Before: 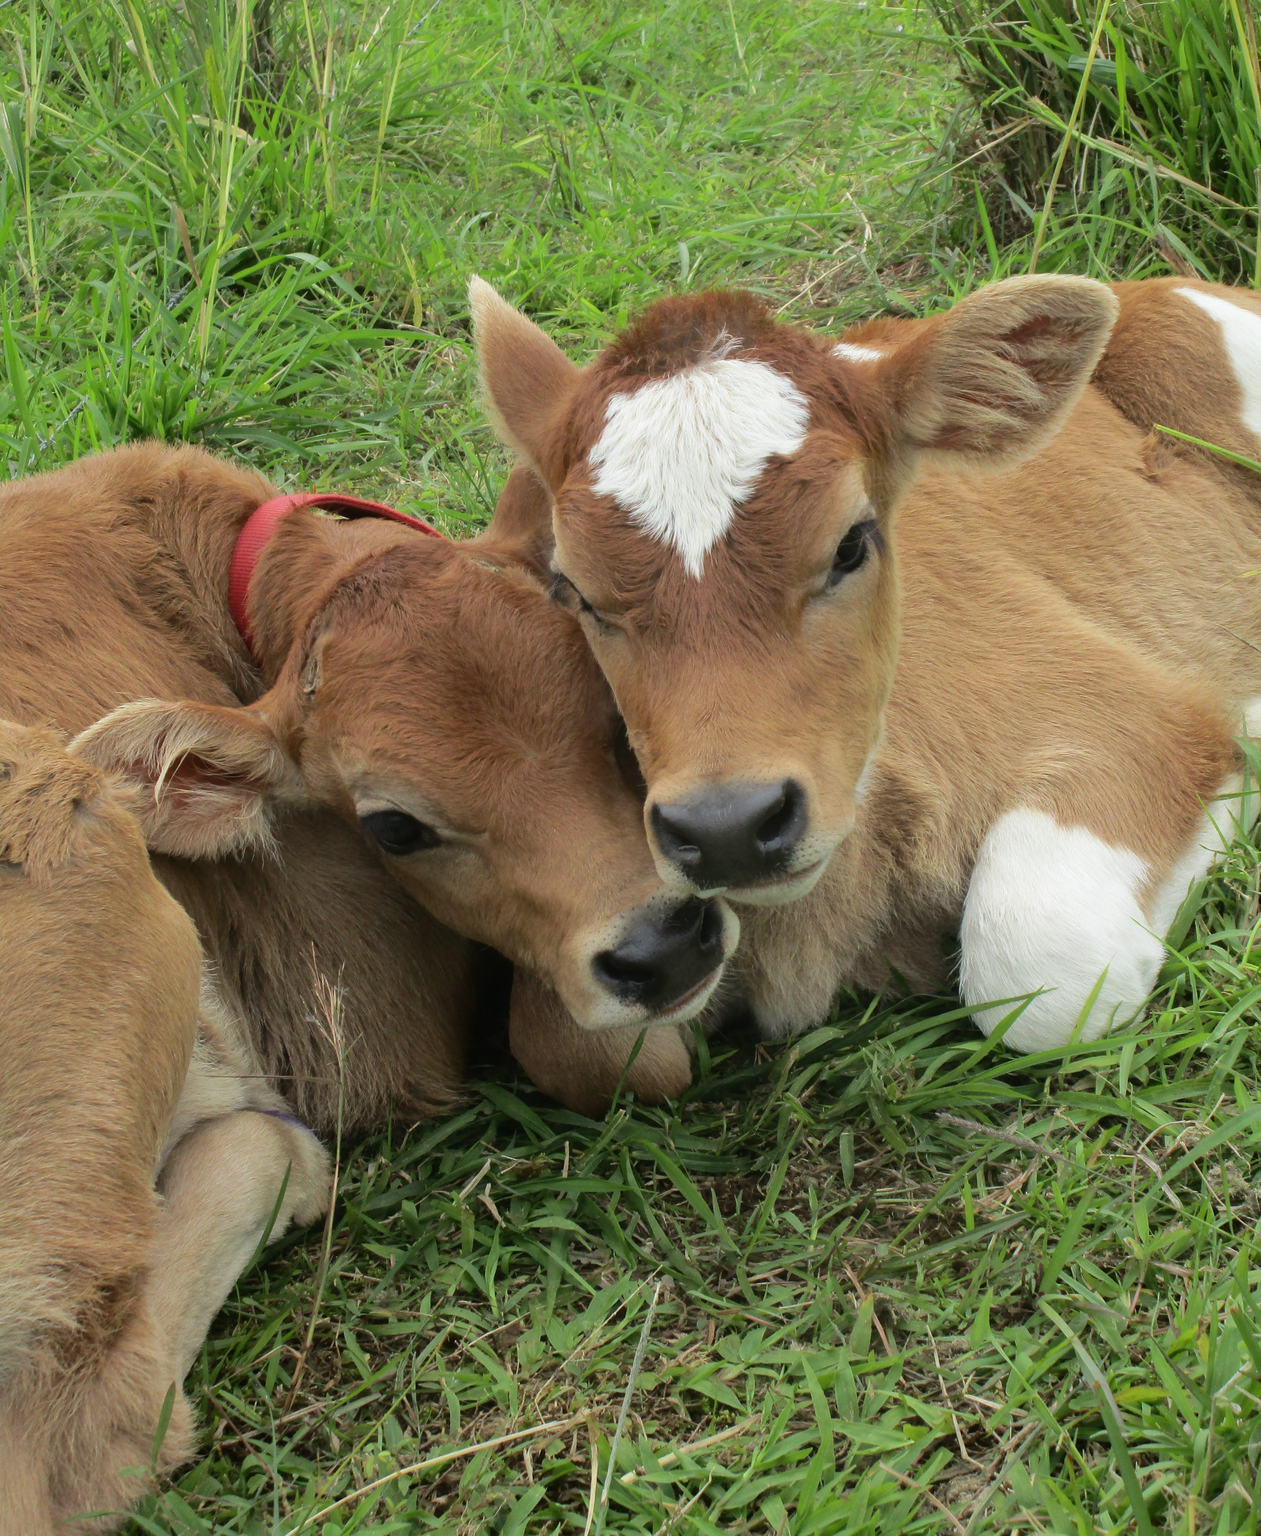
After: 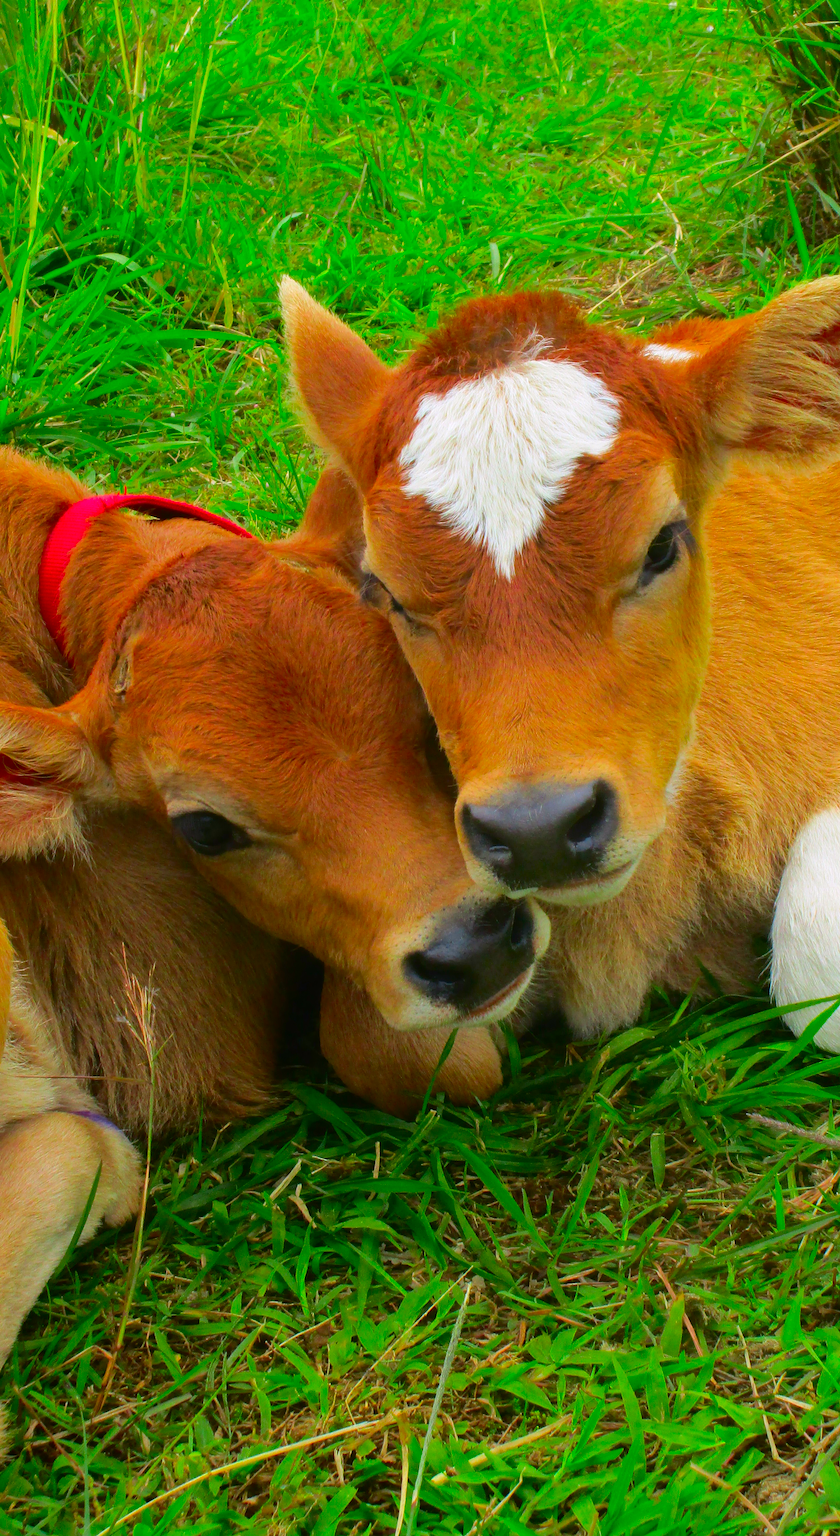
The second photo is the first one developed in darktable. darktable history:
crop and rotate: left 15.055%, right 18.278%
color correction: highlights a* 1.59, highlights b* -1.7, saturation 2.48
